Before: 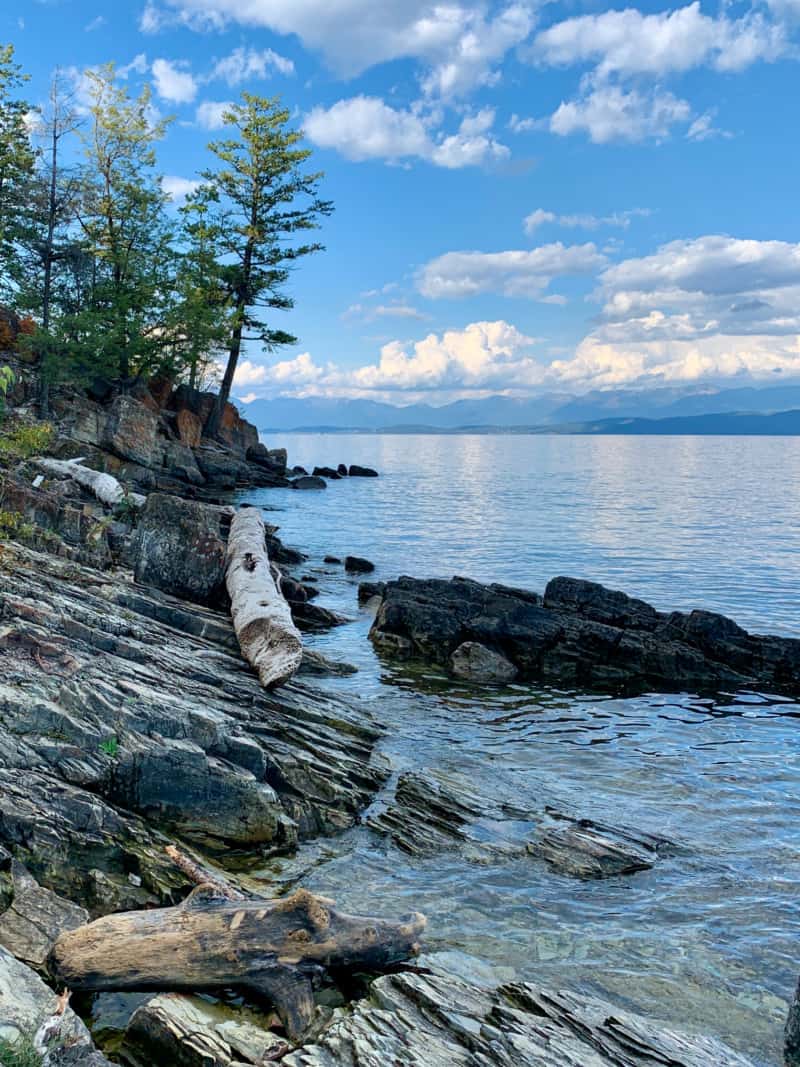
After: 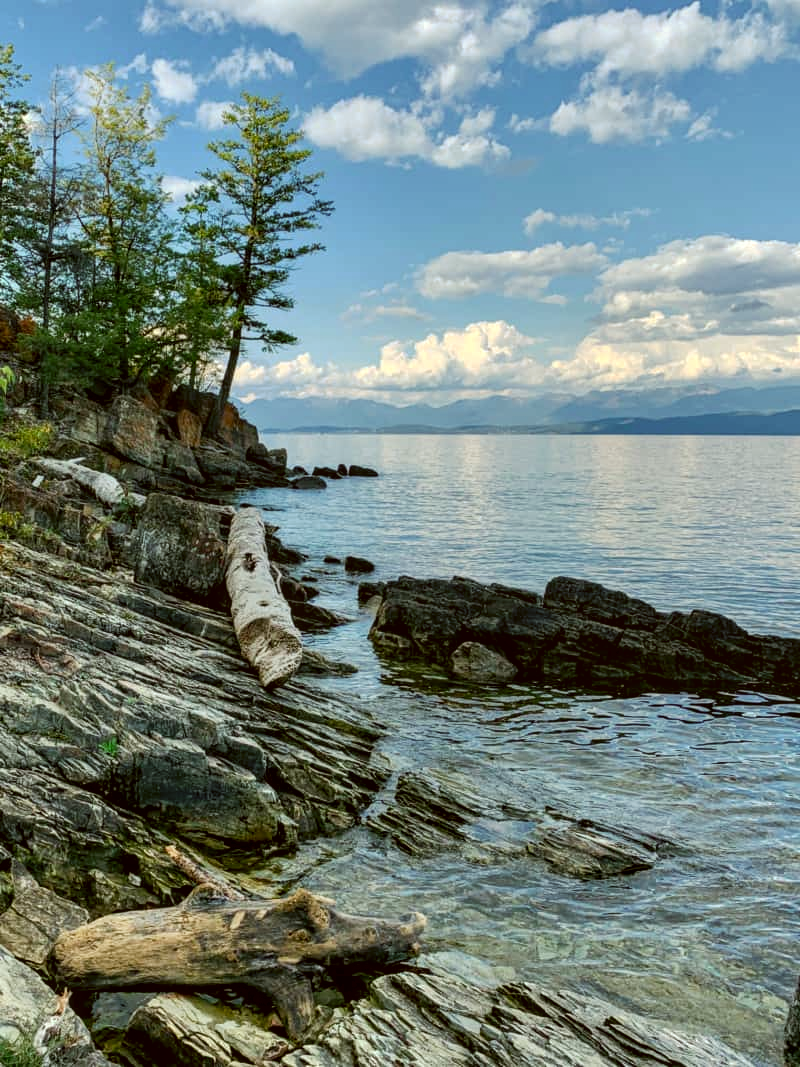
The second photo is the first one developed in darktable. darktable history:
color correction: highlights a* -1.5, highlights b* 9.98, shadows a* 0.93, shadows b* 20.03
tone curve: curves: ch0 [(0, 0) (0.003, 0.014) (0.011, 0.014) (0.025, 0.022) (0.044, 0.041) (0.069, 0.063) (0.1, 0.086) (0.136, 0.118) (0.177, 0.161) (0.224, 0.211) (0.277, 0.262) (0.335, 0.323) (0.399, 0.384) (0.468, 0.459) (0.543, 0.54) (0.623, 0.624) (0.709, 0.711) (0.801, 0.796) (0.898, 0.879) (1, 1)], preserve colors none
local contrast: on, module defaults
